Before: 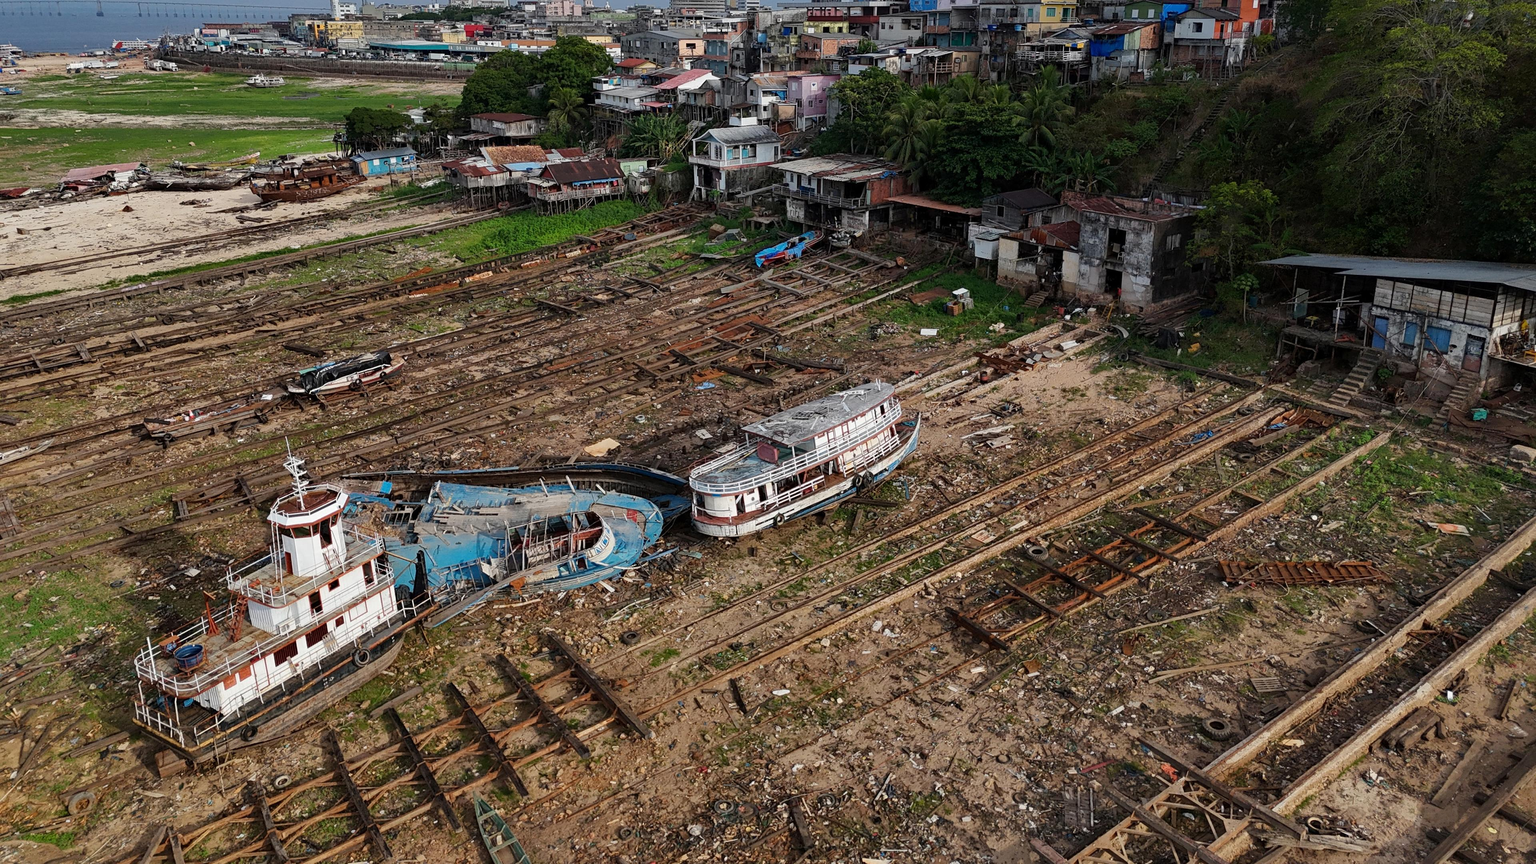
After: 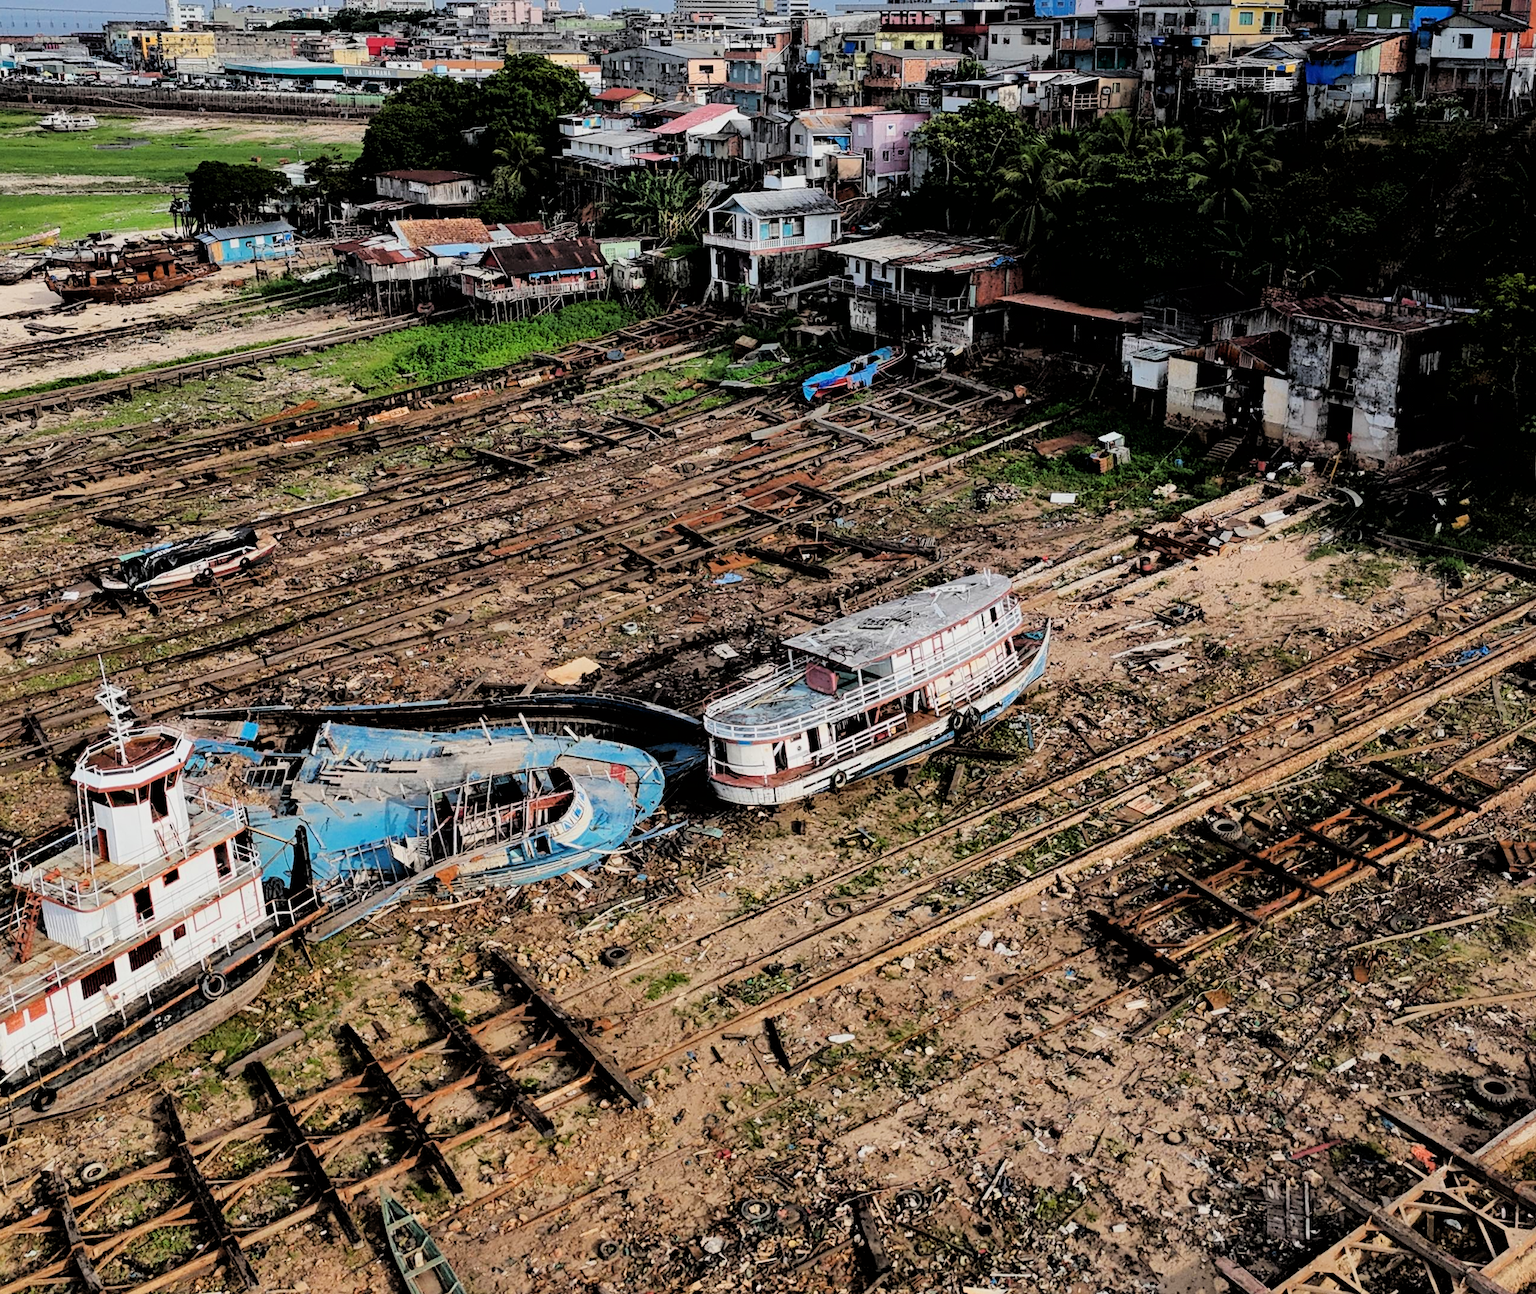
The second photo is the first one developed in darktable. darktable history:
filmic rgb: black relative exposure -2.81 EV, white relative exposure 4.56 EV, threshold 2.95 EV, hardness 1.7, contrast 1.242, color science v6 (2022), enable highlight reconstruction true
crop and rotate: left 14.345%, right 18.953%
exposure: black level correction 0, exposure 0.701 EV, compensate exposure bias true, compensate highlight preservation false
